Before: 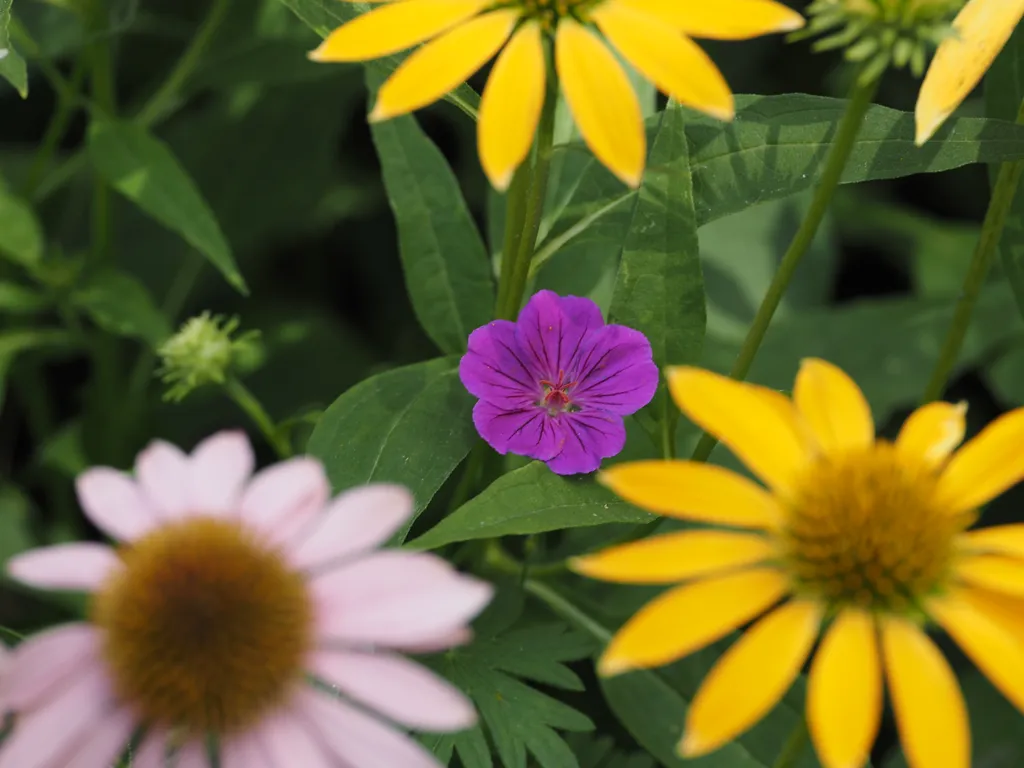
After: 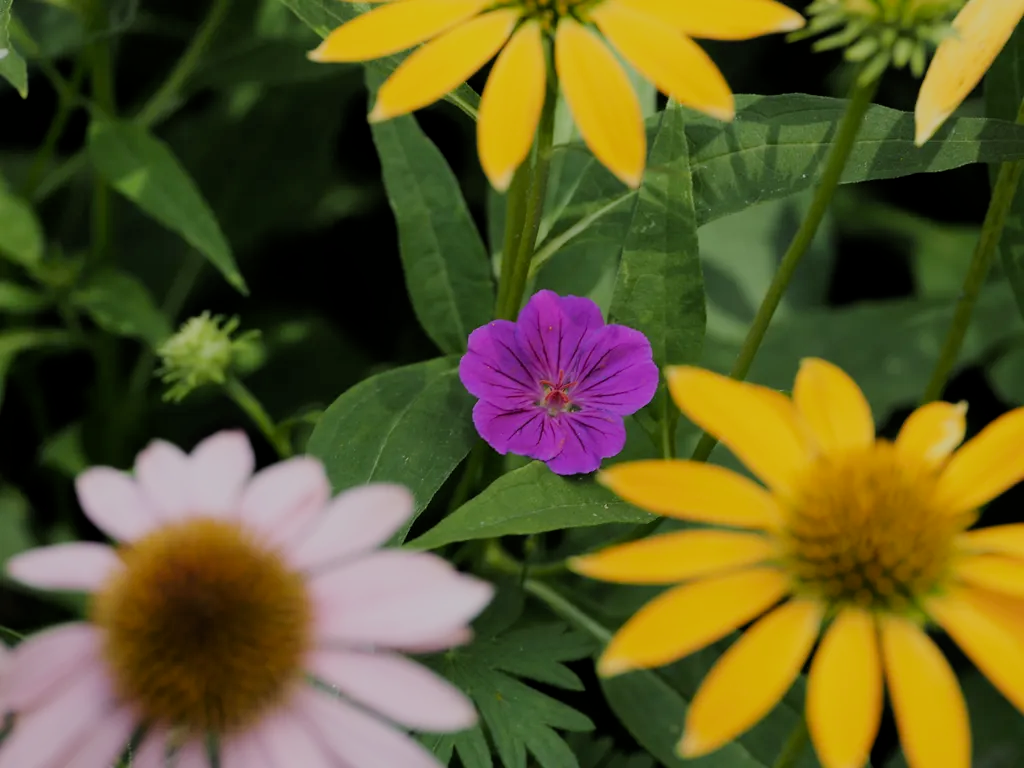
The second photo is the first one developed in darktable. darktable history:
filmic rgb: black relative exposure -7.15 EV, white relative exposure 5.37 EV, threshold 2.94 EV, hardness 3.02, enable highlight reconstruction true
exposure: black level correction 0.004, exposure 0.015 EV, compensate exposure bias true, compensate highlight preservation false
